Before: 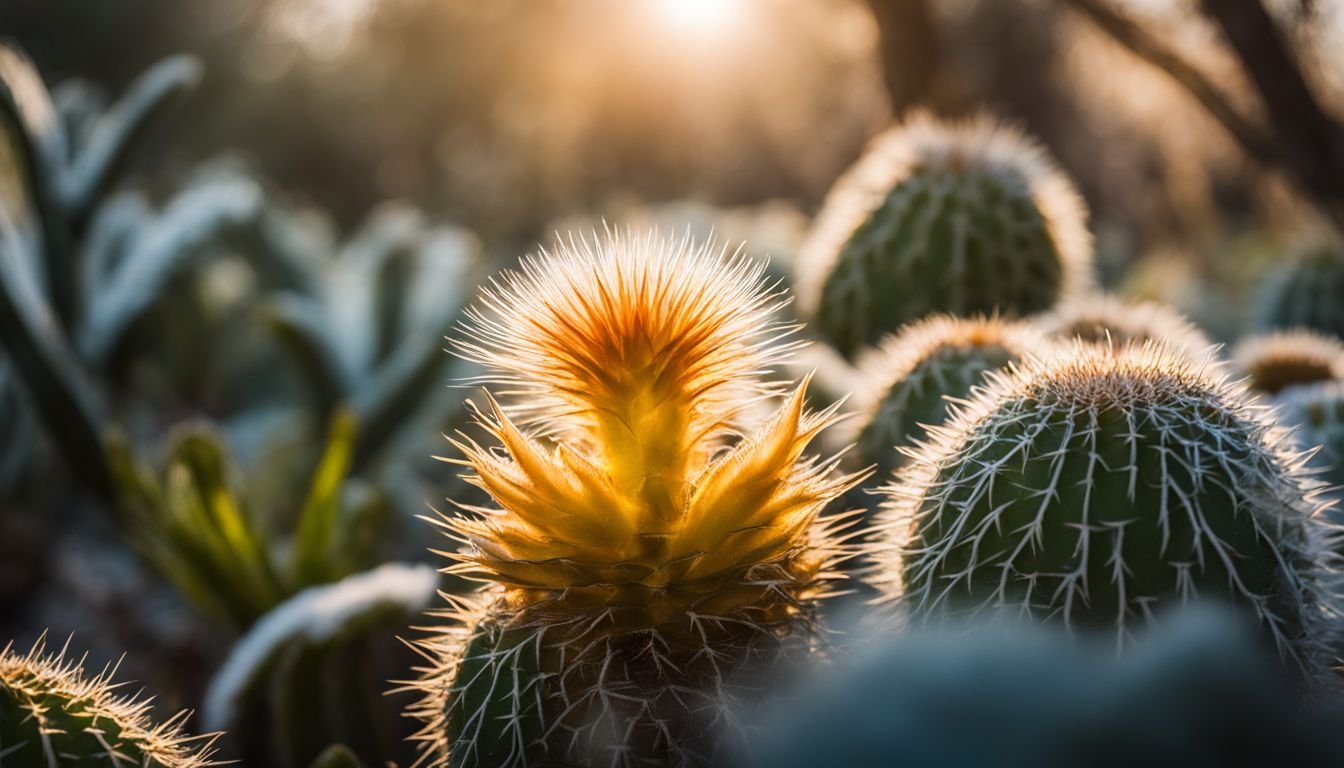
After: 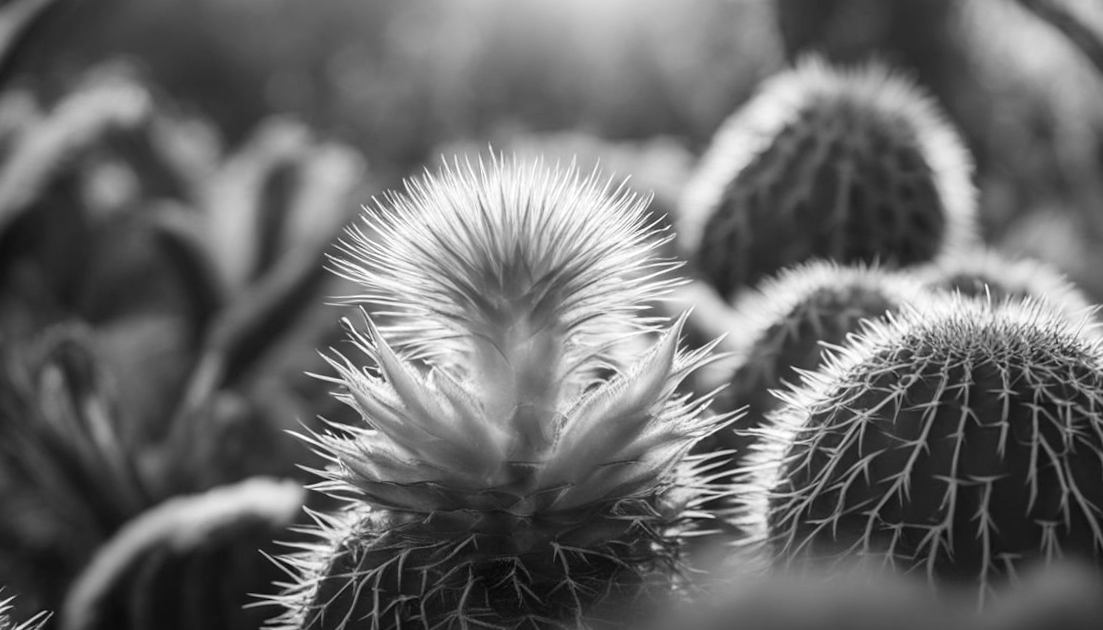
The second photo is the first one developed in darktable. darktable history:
color zones: curves: ch0 [(0, 0.613) (0.01, 0.613) (0.245, 0.448) (0.498, 0.529) (0.642, 0.665) (0.879, 0.777) (0.99, 0.613)]; ch1 [(0, 0) (0.143, 0) (0.286, 0) (0.429, 0) (0.571, 0) (0.714, 0) (0.857, 0)], mix -93.41%
white balance: red 0.98, blue 1.61
crop and rotate: angle -3.27°, left 5.211%, top 5.211%, right 4.607%, bottom 4.607%
monochrome: a 32, b 64, size 2.3
